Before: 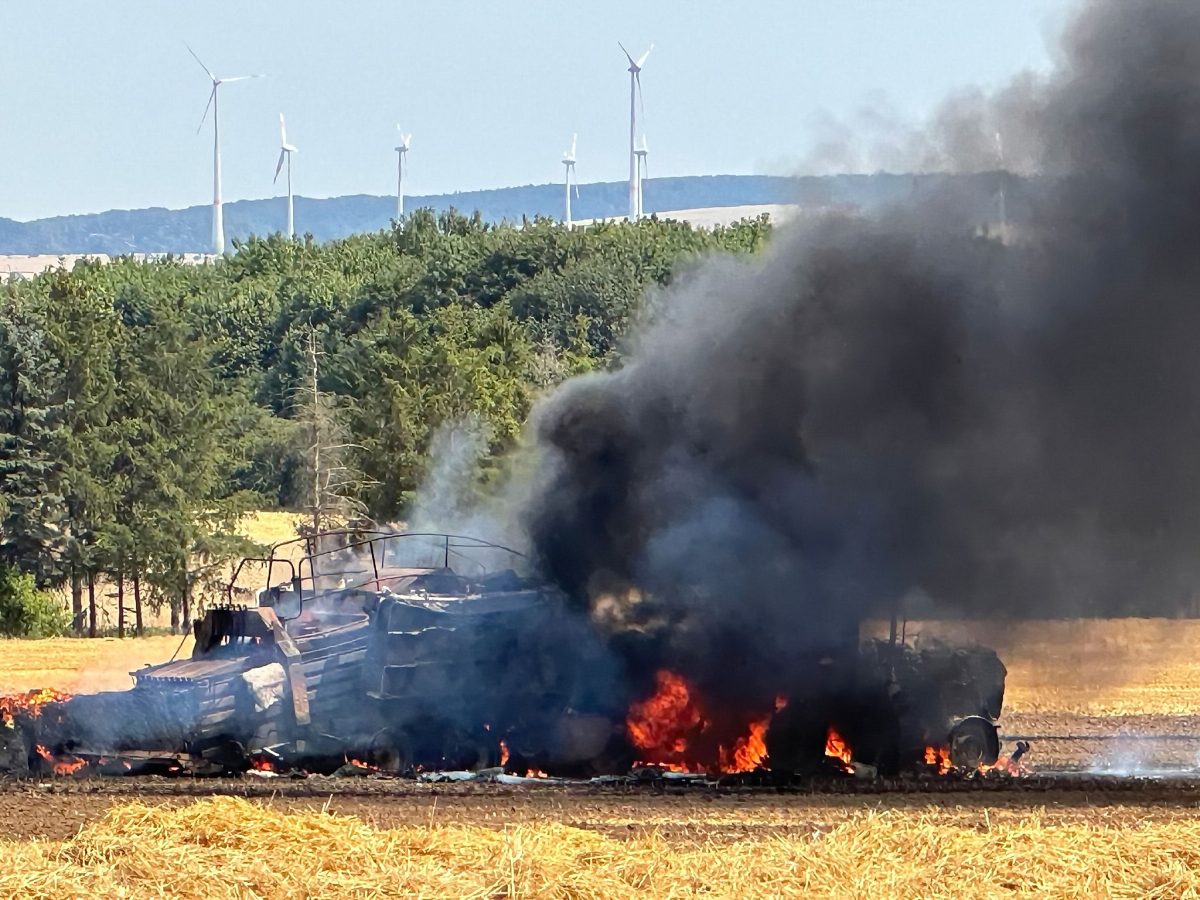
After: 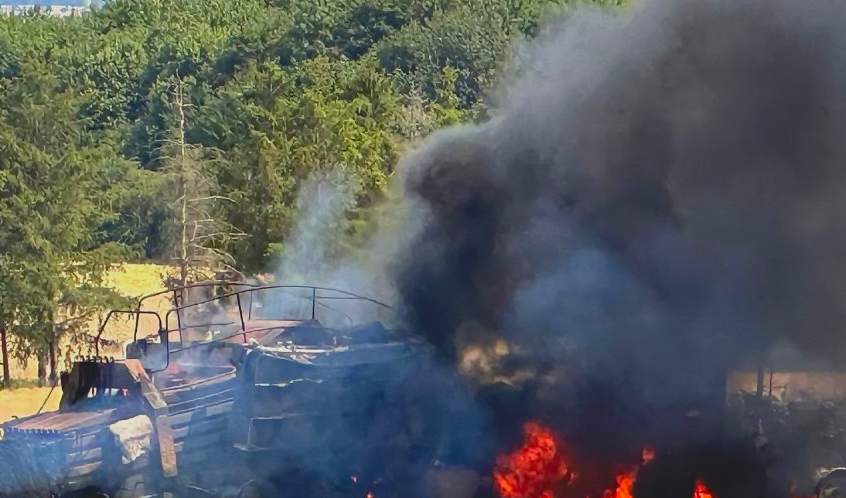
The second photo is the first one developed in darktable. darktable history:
contrast brightness saturation: contrast -0.19, saturation 0.19
crop: left 11.123%, top 27.61%, right 18.3%, bottom 17.034%
